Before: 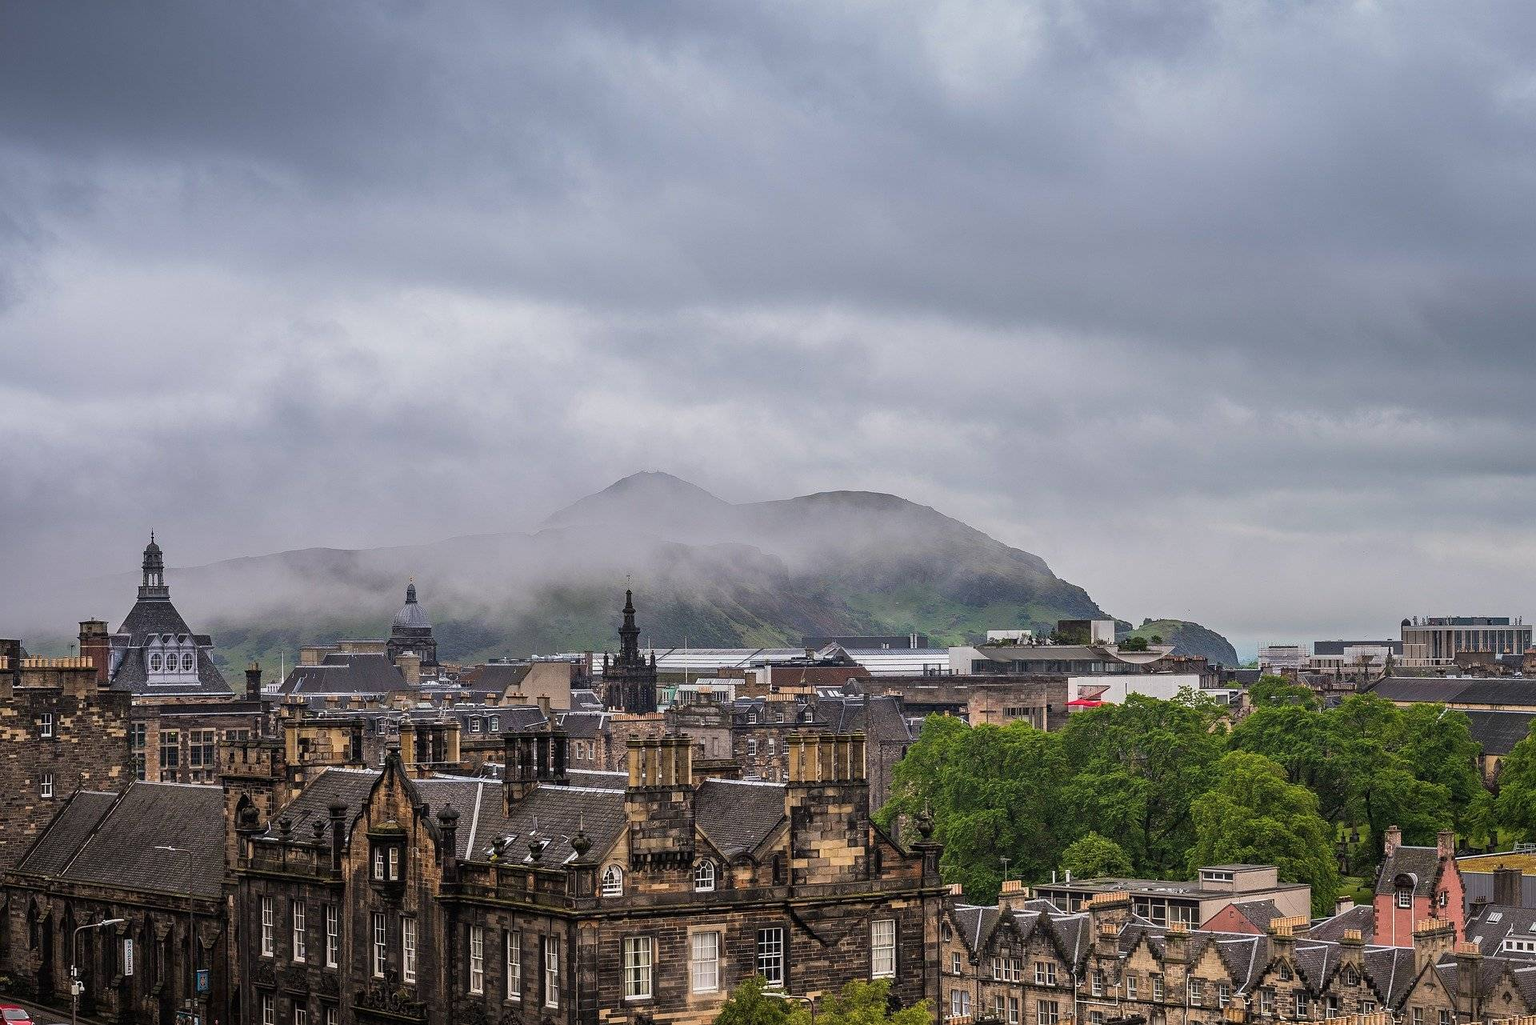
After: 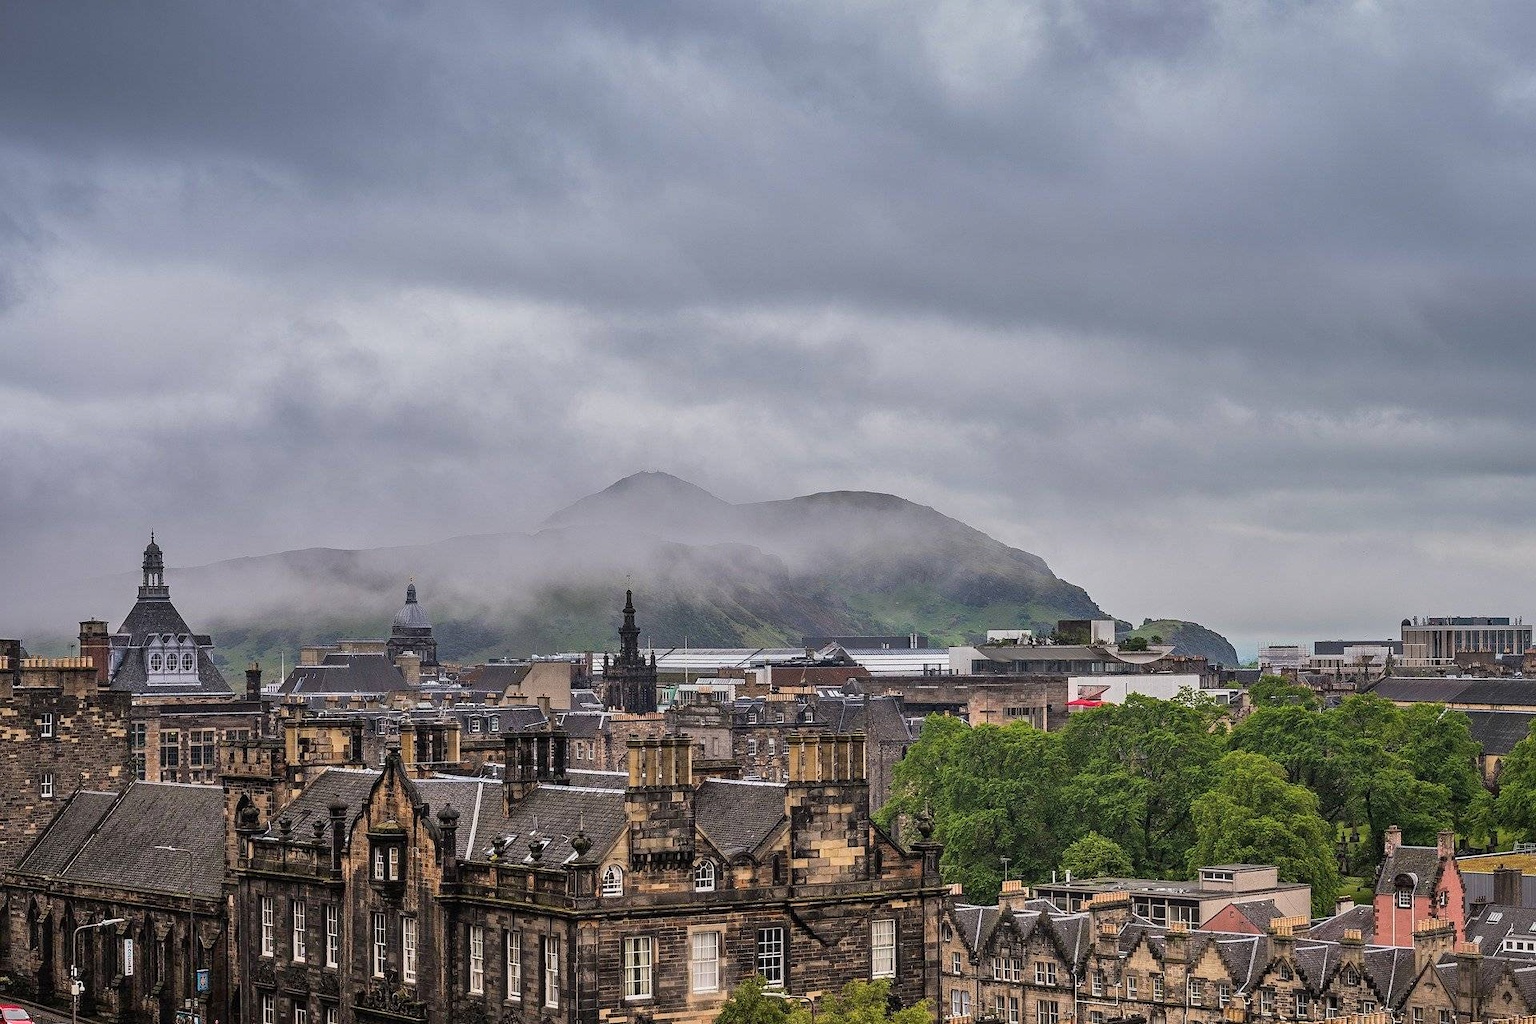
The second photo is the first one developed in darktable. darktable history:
shadows and highlights: highlights color adjustment 0%, low approximation 0.01, soften with gaussian
exposure: exposure 0 EV, compensate highlight preservation false
